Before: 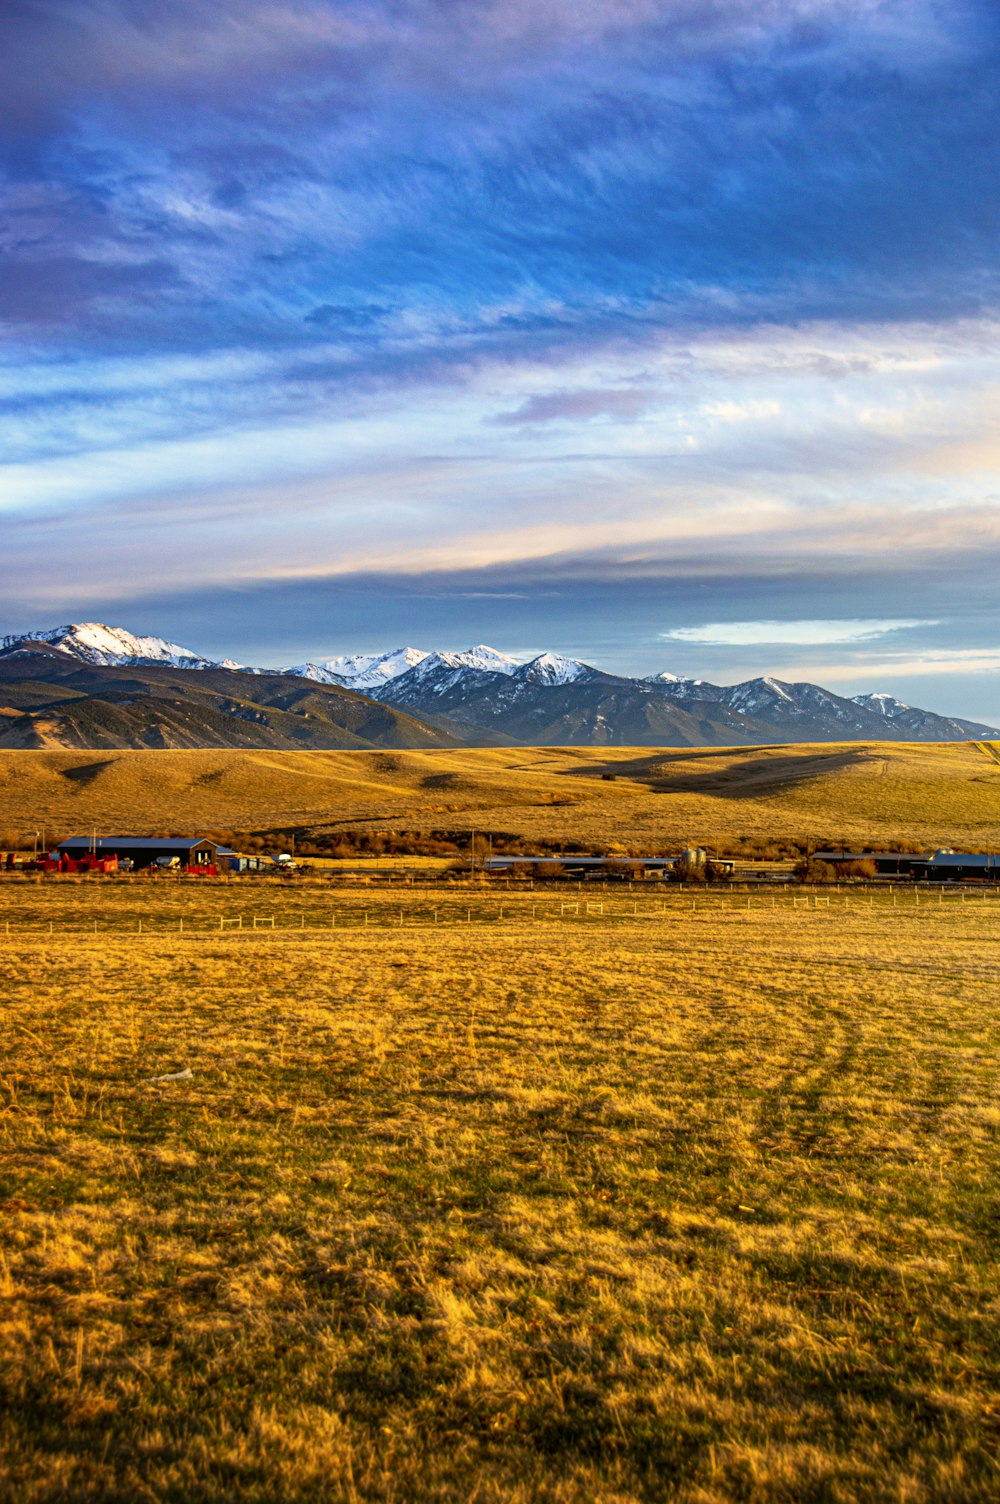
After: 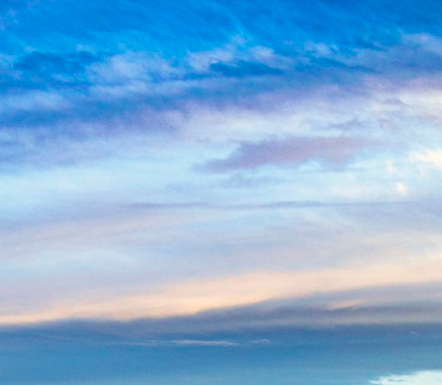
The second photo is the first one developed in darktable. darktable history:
crop: left 29.091%, top 16.835%, right 26.706%, bottom 57.519%
